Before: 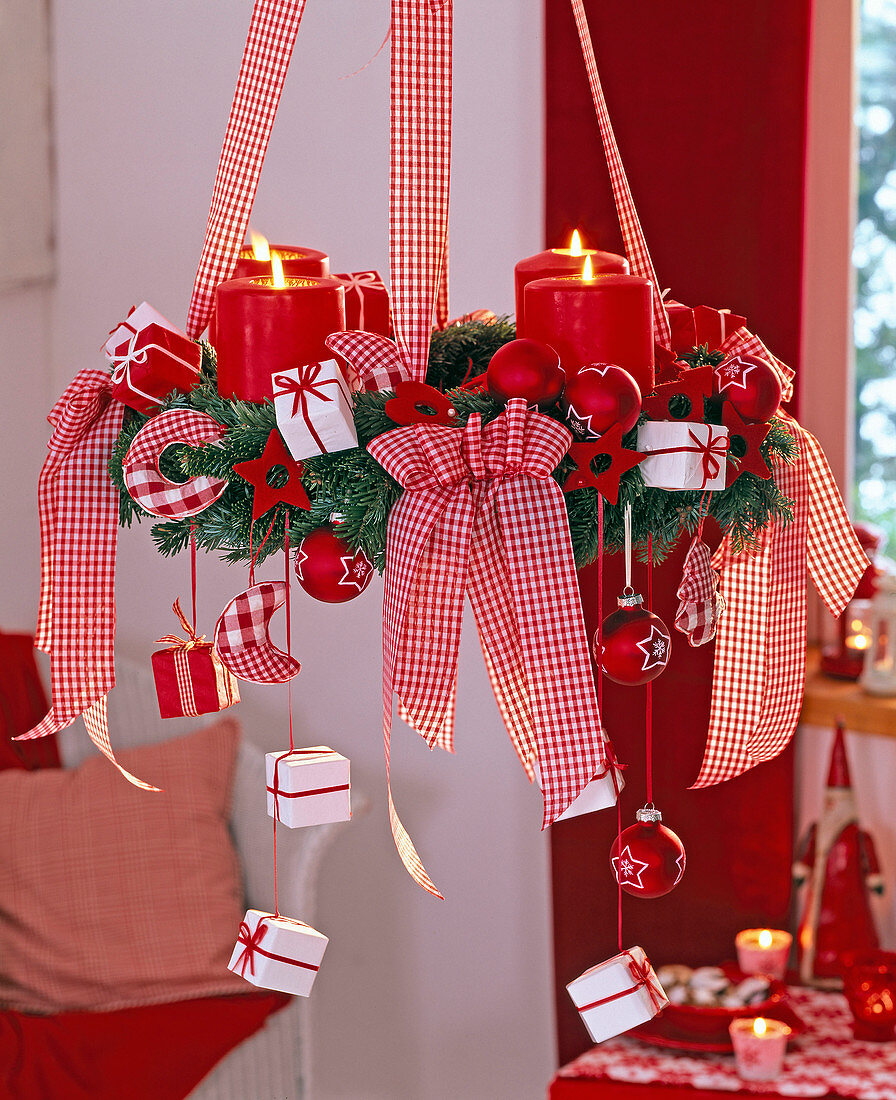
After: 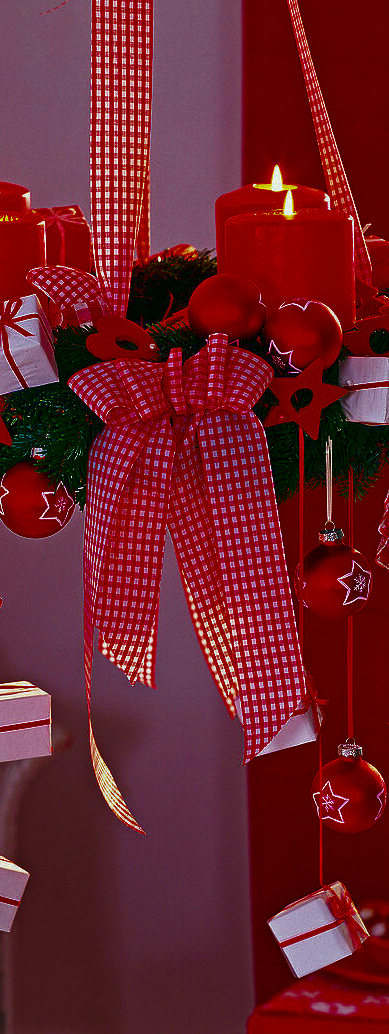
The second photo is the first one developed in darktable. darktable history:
contrast brightness saturation: brightness -0.991, saturation 0.98
exposure: exposure -0.042 EV, compensate highlight preservation false
crop: left 33.412%, top 5.991%, right 23.095%
